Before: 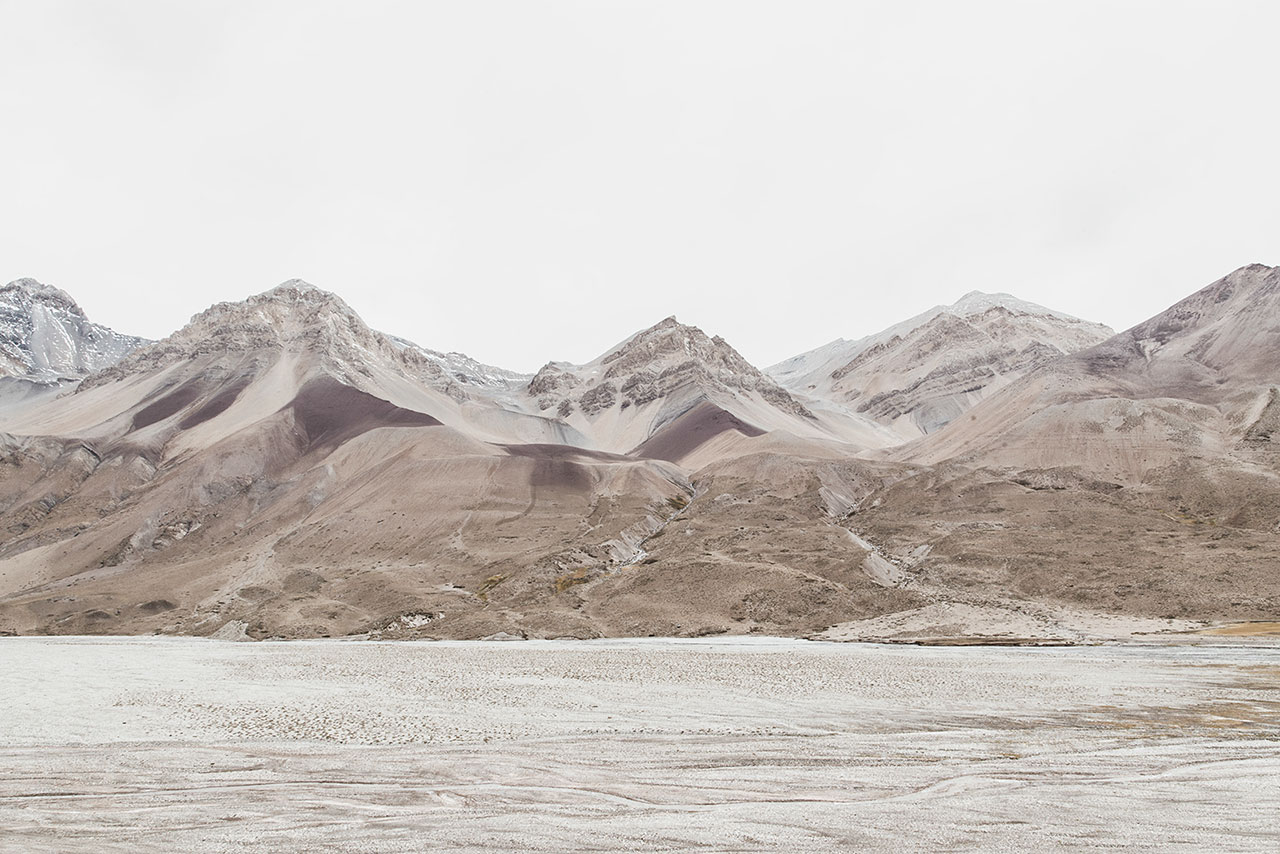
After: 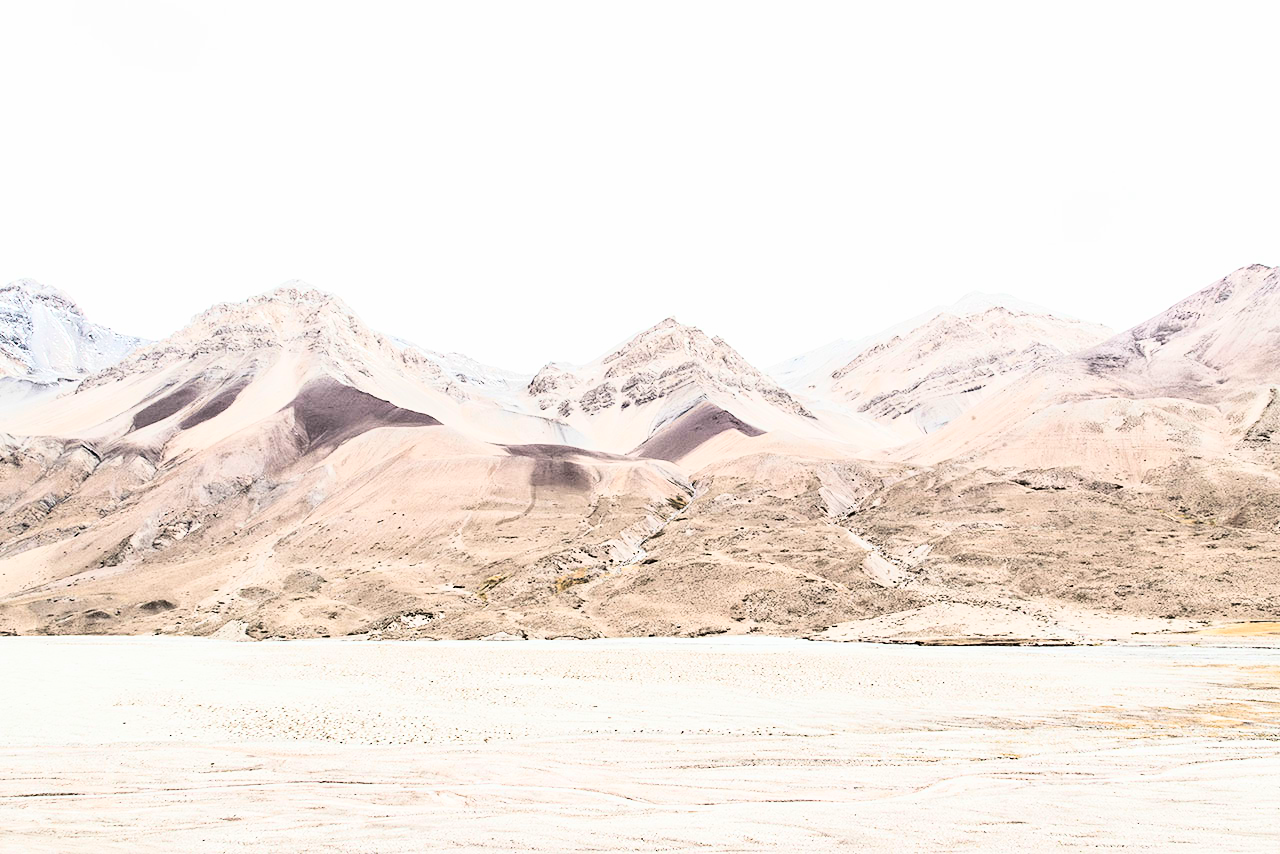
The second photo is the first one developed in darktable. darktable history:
haze removal: compatibility mode true, adaptive false
rgb curve: curves: ch0 [(0, 0) (0.21, 0.15) (0.24, 0.21) (0.5, 0.75) (0.75, 0.96) (0.89, 0.99) (1, 1)]; ch1 [(0, 0.02) (0.21, 0.13) (0.25, 0.2) (0.5, 0.67) (0.75, 0.9) (0.89, 0.97) (1, 1)]; ch2 [(0, 0.02) (0.21, 0.13) (0.25, 0.2) (0.5, 0.67) (0.75, 0.9) (0.89, 0.97) (1, 1)], compensate middle gray true
